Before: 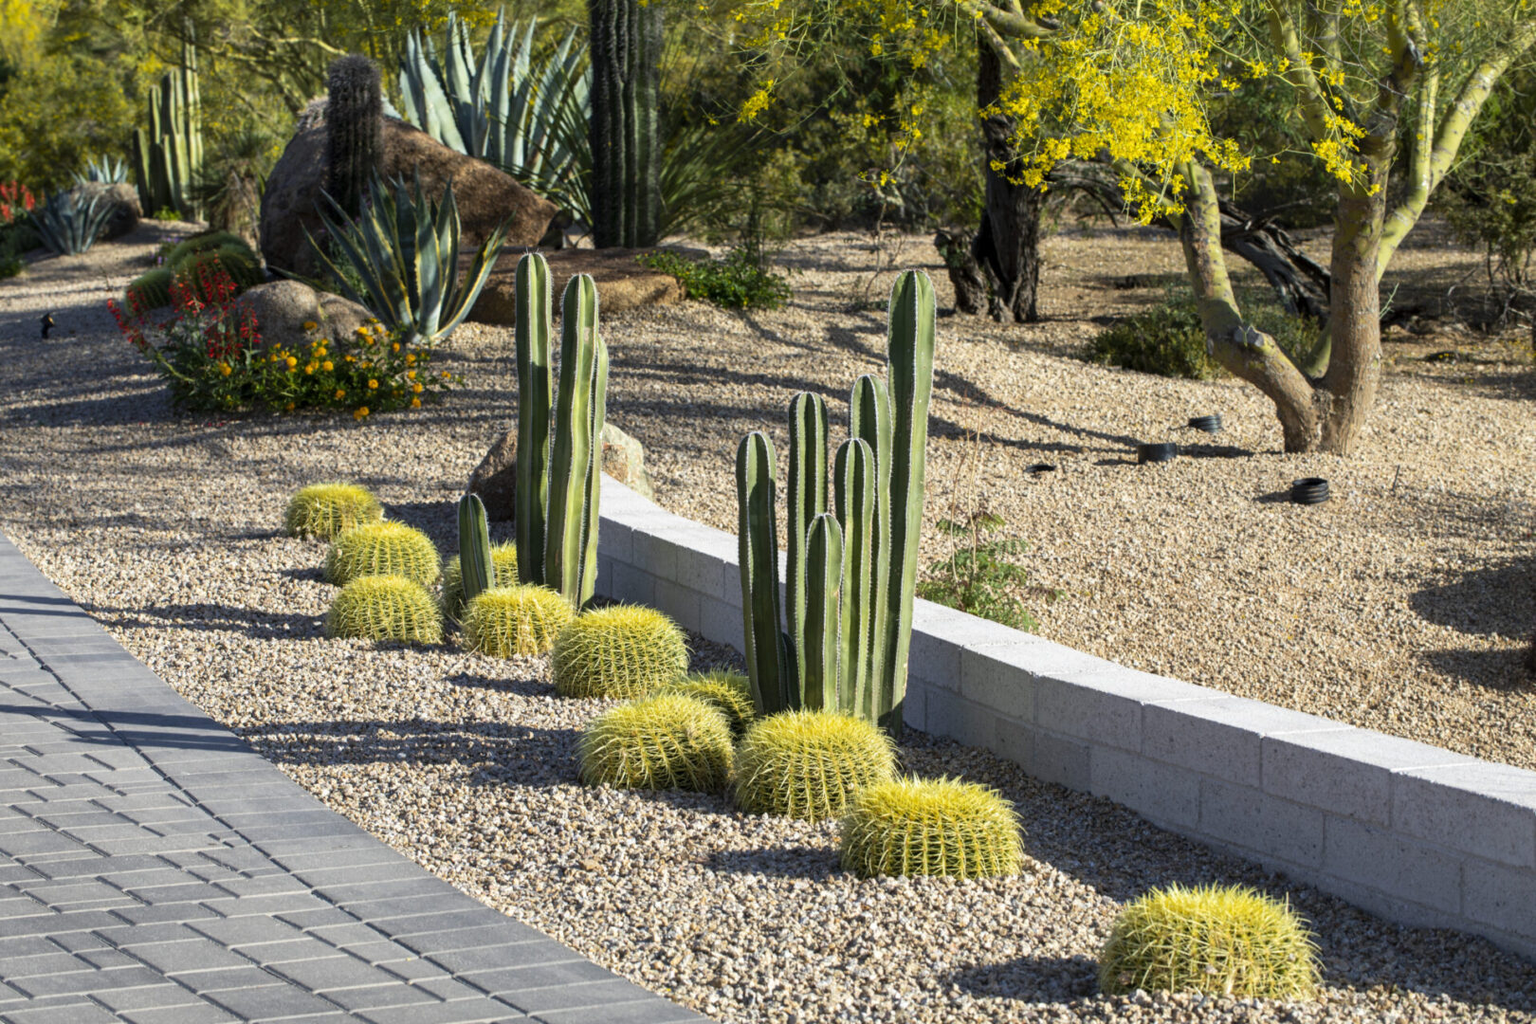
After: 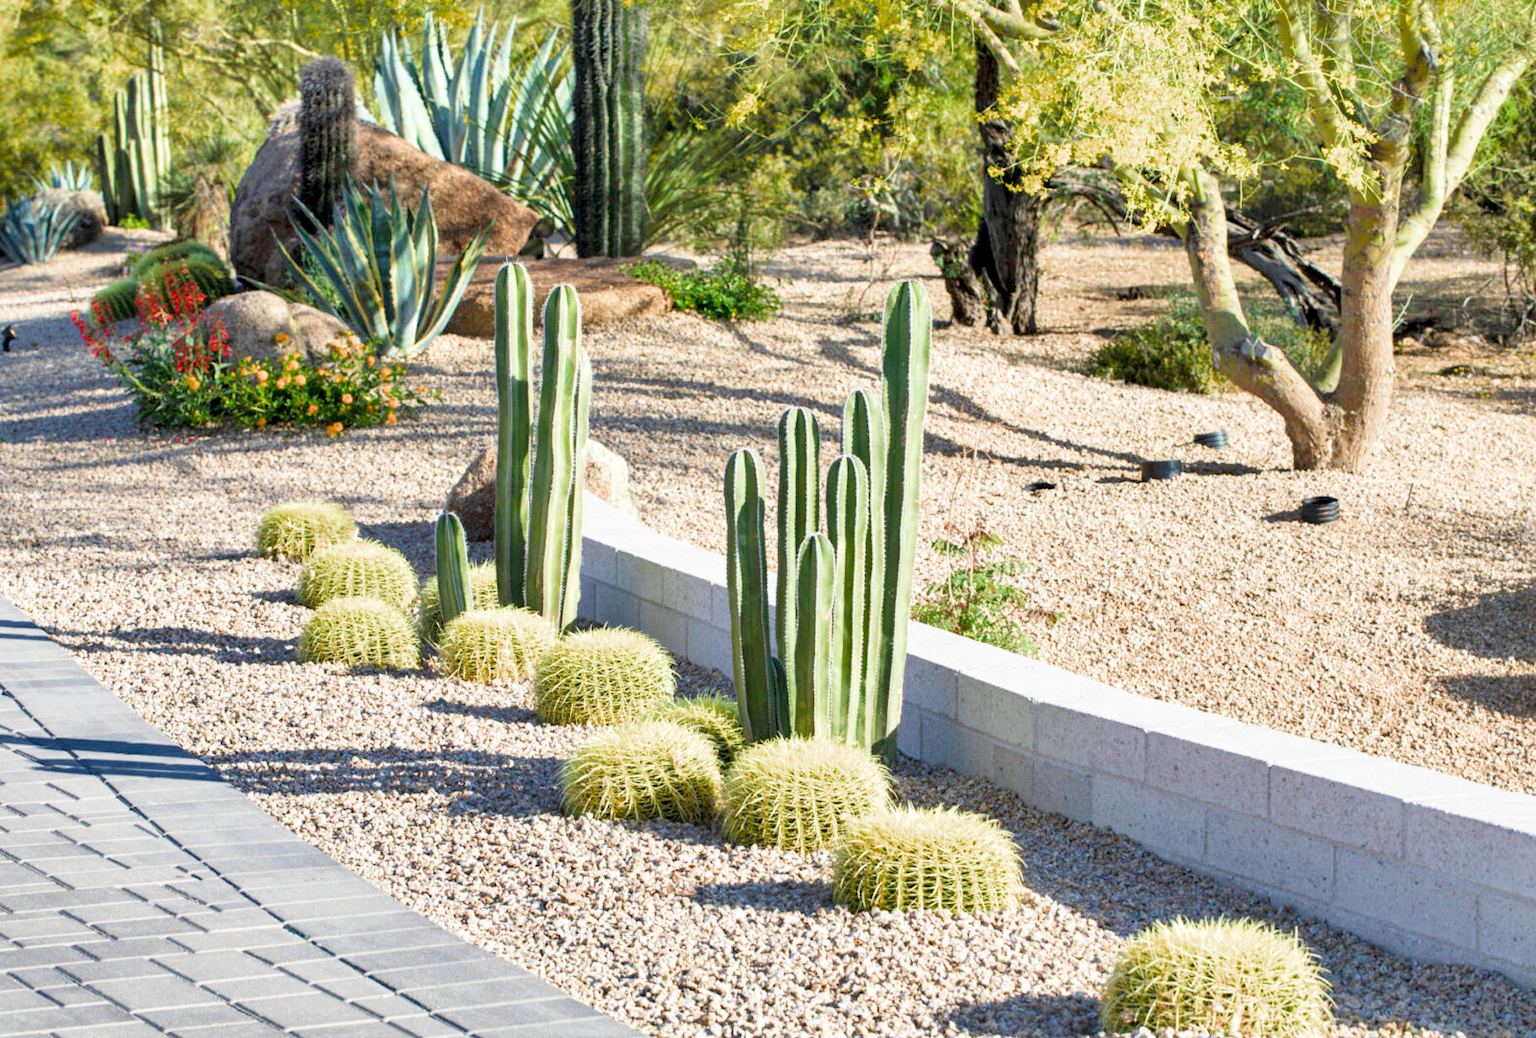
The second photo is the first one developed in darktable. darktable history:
filmic rgb: middle gray luminance 4.29%, black relative exposure -13 EV, white relative exposure 5 EV, threshold 6 EV, target black luminance 0%, hardness 5.19, latitude 59.69%, contrast 0.767, highlights saturation mix 5%, shadows ↔ highlights balance 25.95%, add noise in highlights 0, color science v3 (2019), use custom middle-gray values true, iterations of high-quality reconstruction 0, contrast in highlights soft, enable highlight reconstruction true
shadows and highlights: shadows 12, white point adjustment 1.2, soften with gaussian
crop and rotate: left 2.536%, right 1.107%, bottom 2.246%
